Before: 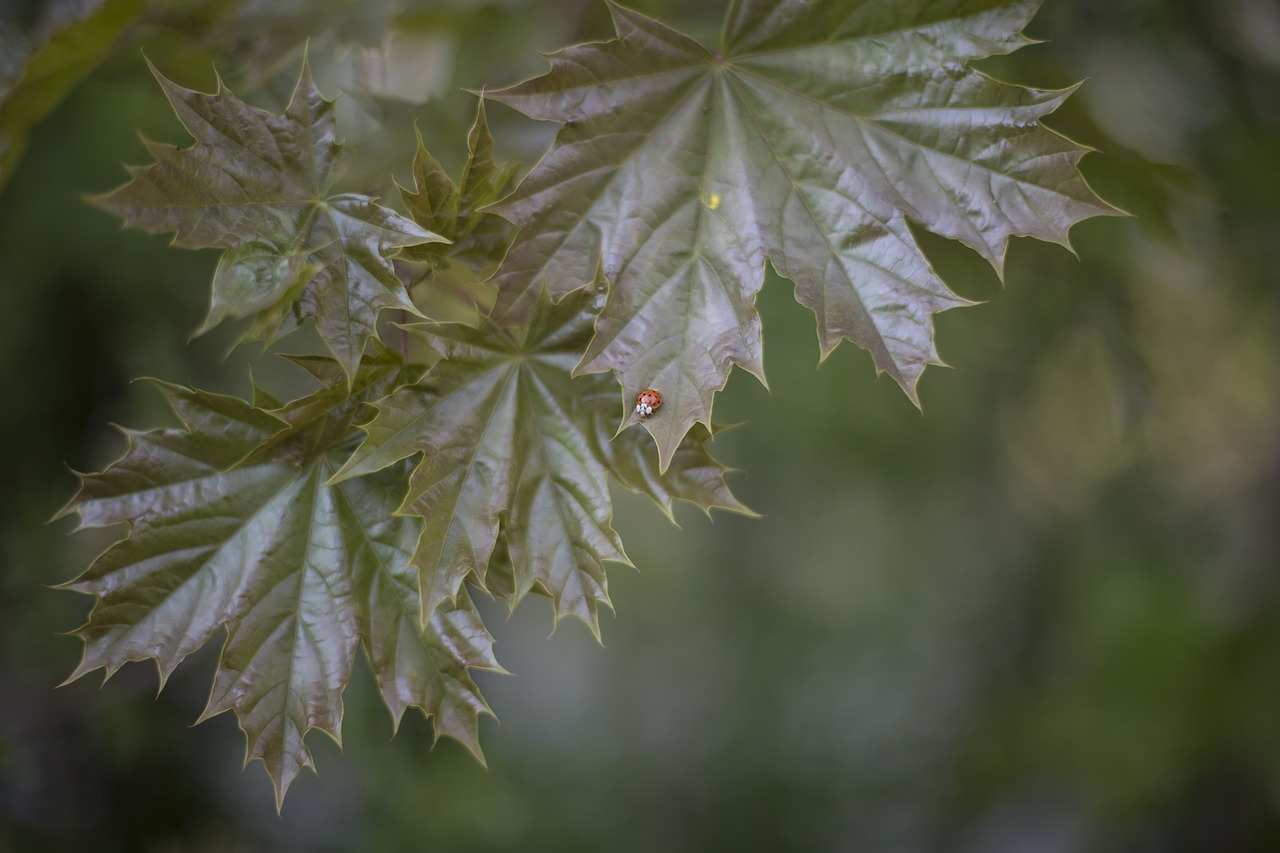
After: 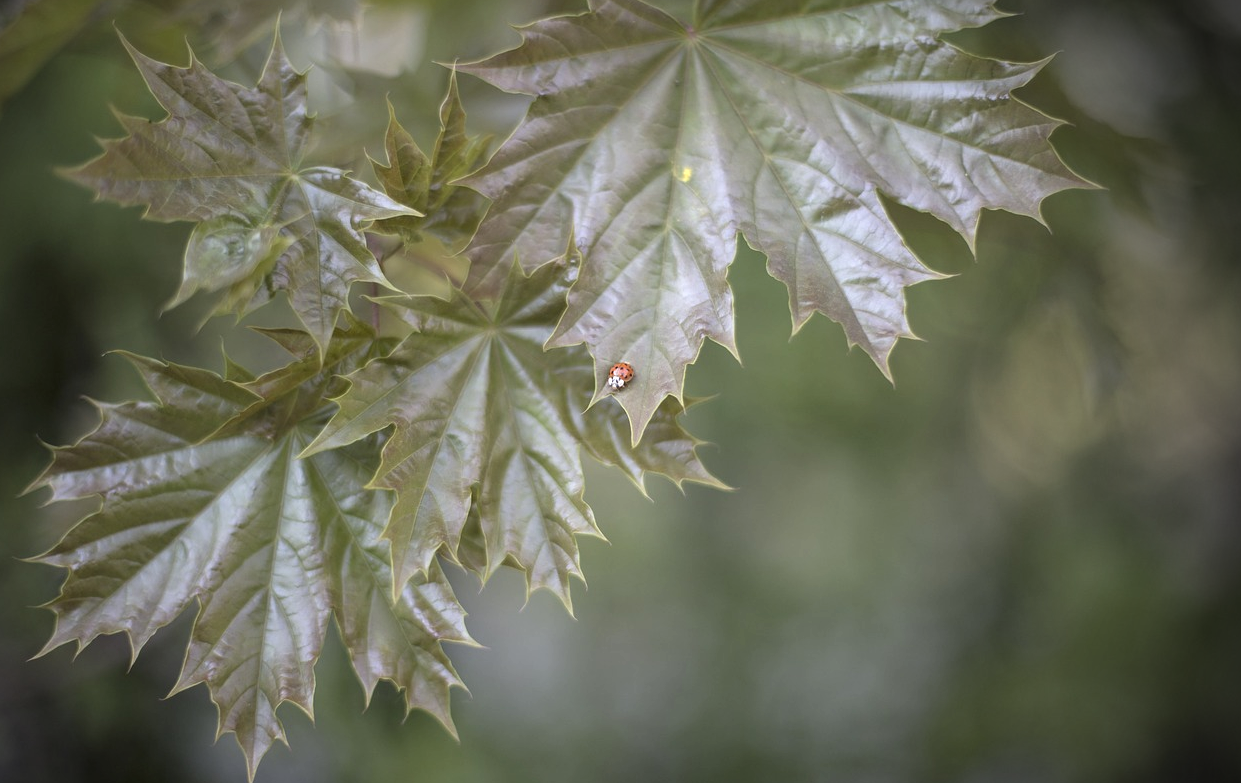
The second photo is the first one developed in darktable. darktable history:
exposure: black level correction 0, exposure 0.702 EV, compensate highlight preservation false
crop: left 2.229%, top 3.282%, right 0.793%, bottom 4.916%
levels: levels [0.016, 0.5, 0.996]
color correction: highlights b* 0.05, saturation 0.819
vignetting: brightness -0.722, saturation -0.484, center (-0.15, 0.011)
